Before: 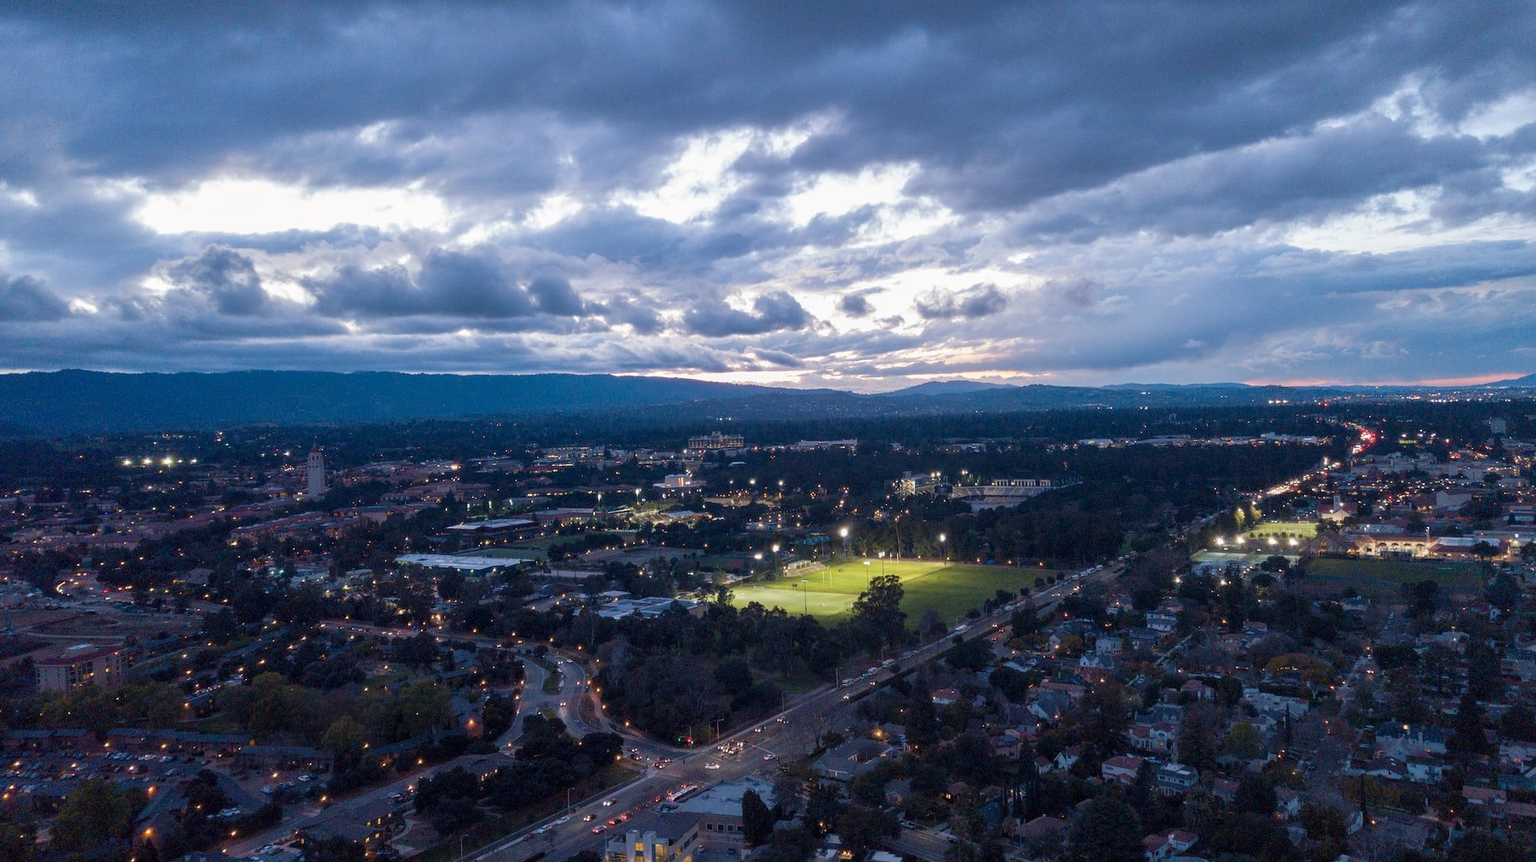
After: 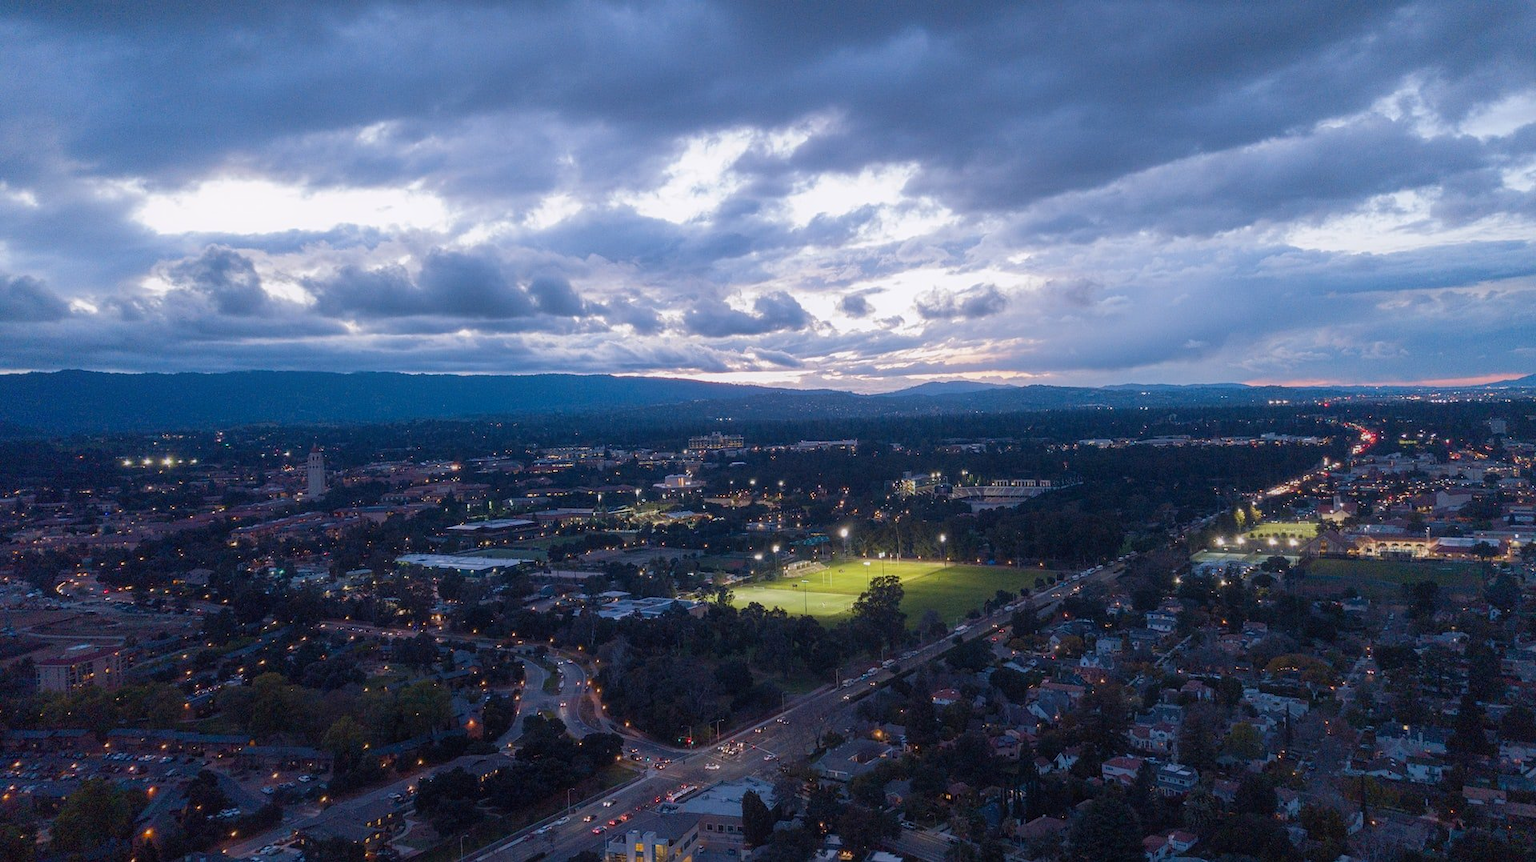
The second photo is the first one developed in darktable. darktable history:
white balance: red 1.004, blue 1.024
contrast equalizer: y [[0.5, 0.486, 0.447, 0.446, 0.489, 0.5], [0.5 ×6], [0.5 ×6], [0 ×6], [0 ×6]]
